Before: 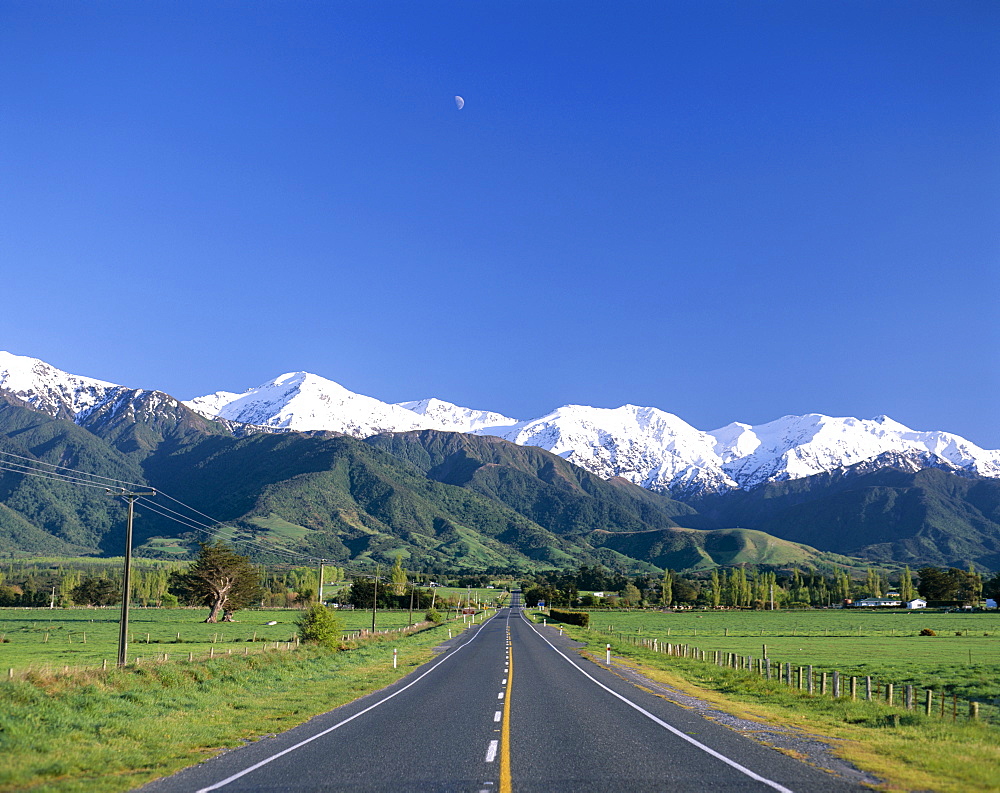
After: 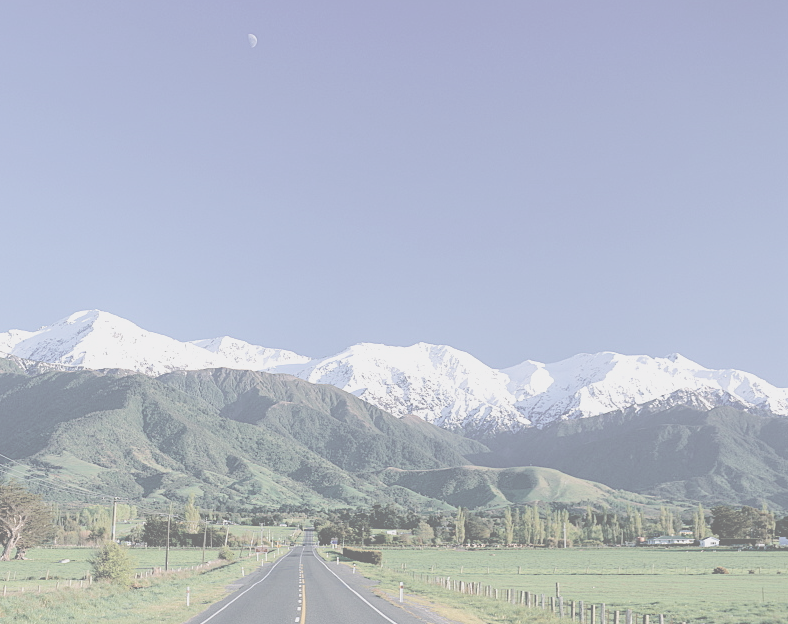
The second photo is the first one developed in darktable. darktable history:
contrast brightness saturation: contrast -0.32, brightness 0.75, saturation -0.78
crop and rotate: left 20.74%, top 7.912%, right 0.375%, bottom 13.378%
color balance: lift [1, 1, 0.999, 1.001], gamma [1, 1.003, 1.005, 0.995], gain [1, 0.992, 0.988, 1.012], contrast 5%, output saturation 110%
